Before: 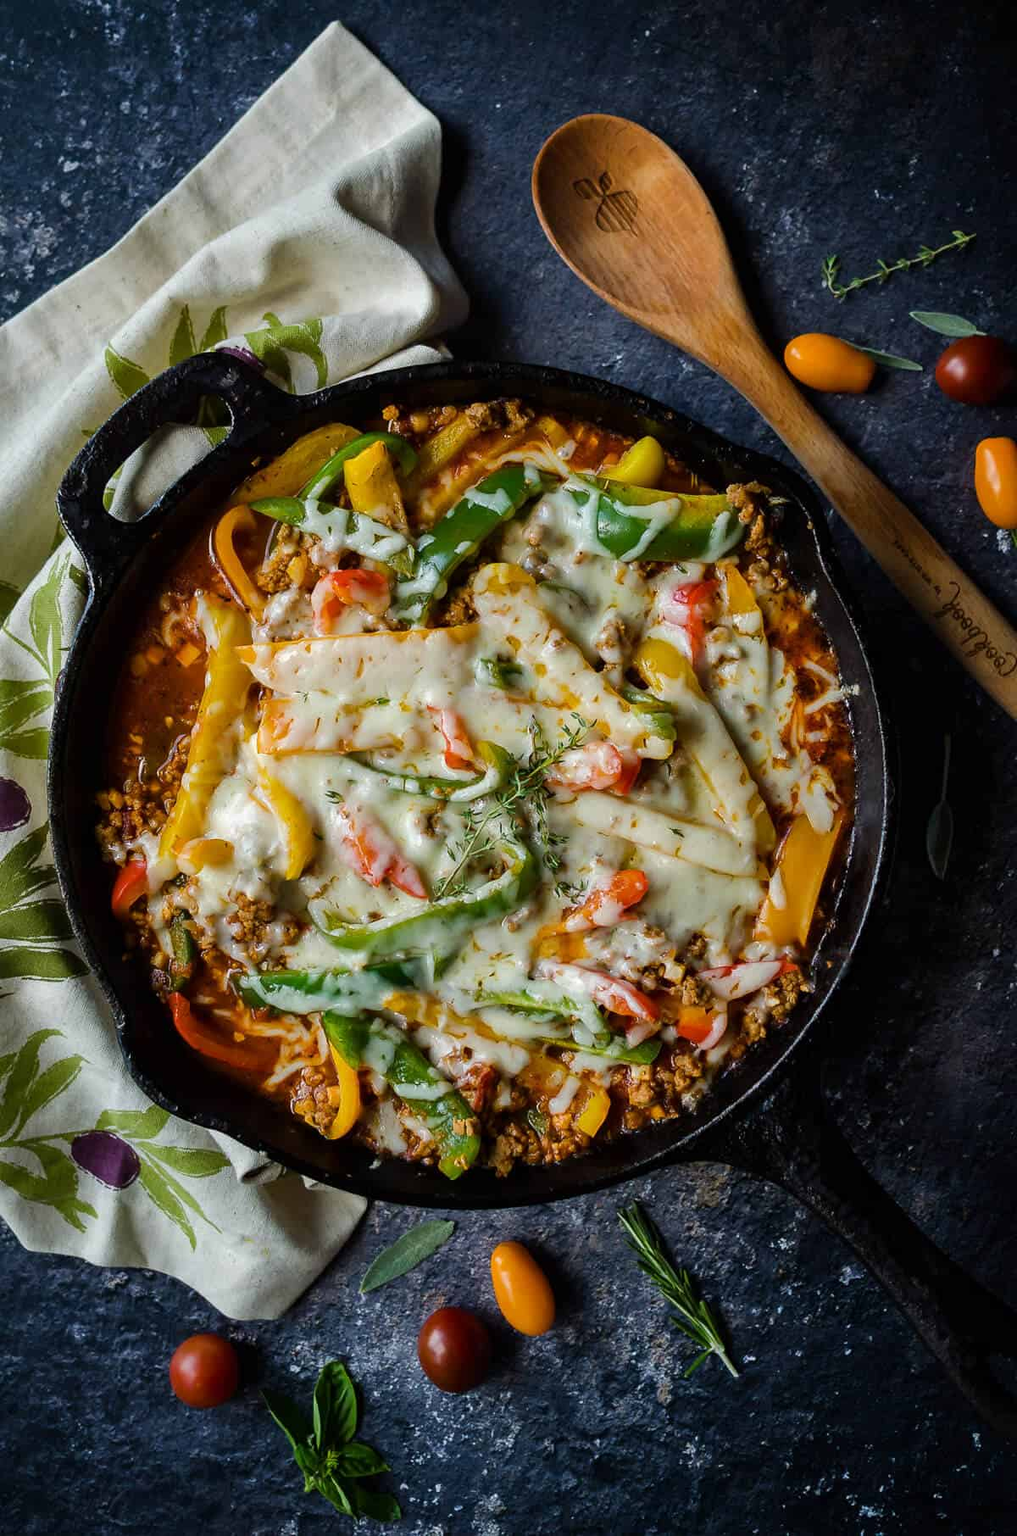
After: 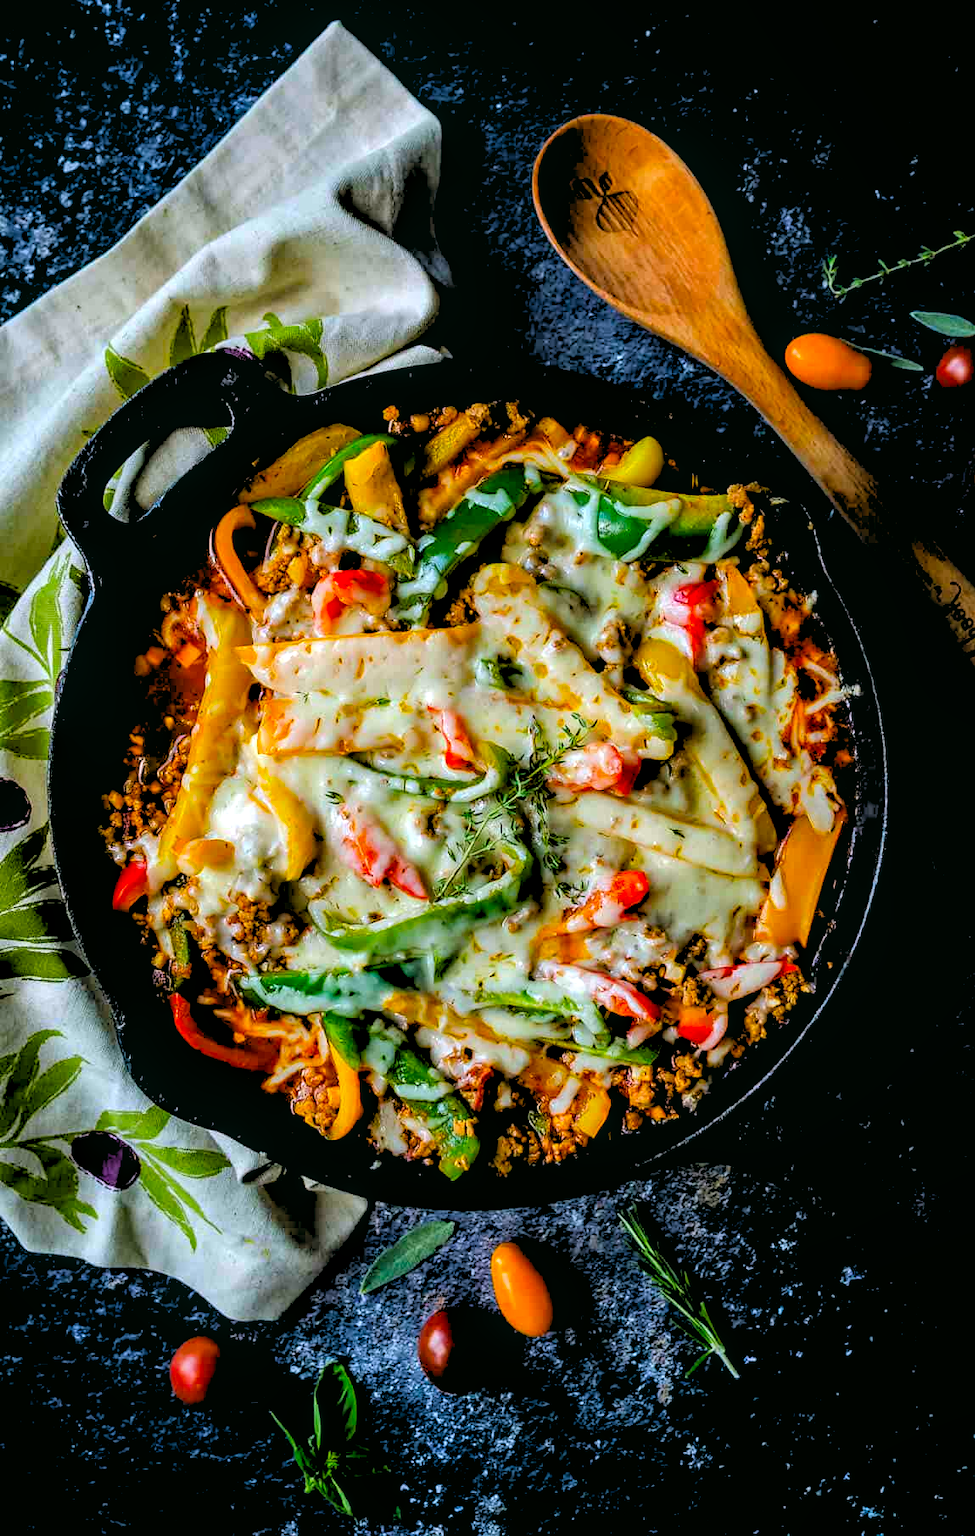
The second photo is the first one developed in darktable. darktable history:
tone equalizer: on, module defaults
local contrast: on, module defaults
contrast brightness saturation: contrast 0.03, brightness 0.06, saturation 0.13
crop: right 4.126%, bottom 0.031%
white balance: red 1.05, blue 1.072
rgb levels: levels [[0.029, 0.461, 0.922], [0, 0.5, 1], [0, 0.5, 1]]
haze removal: compatibility mode true, adaptive false
color correction: highlights a* -7.33, highlights b* 1.26, shadows a* -3.55, saturation 1.4
